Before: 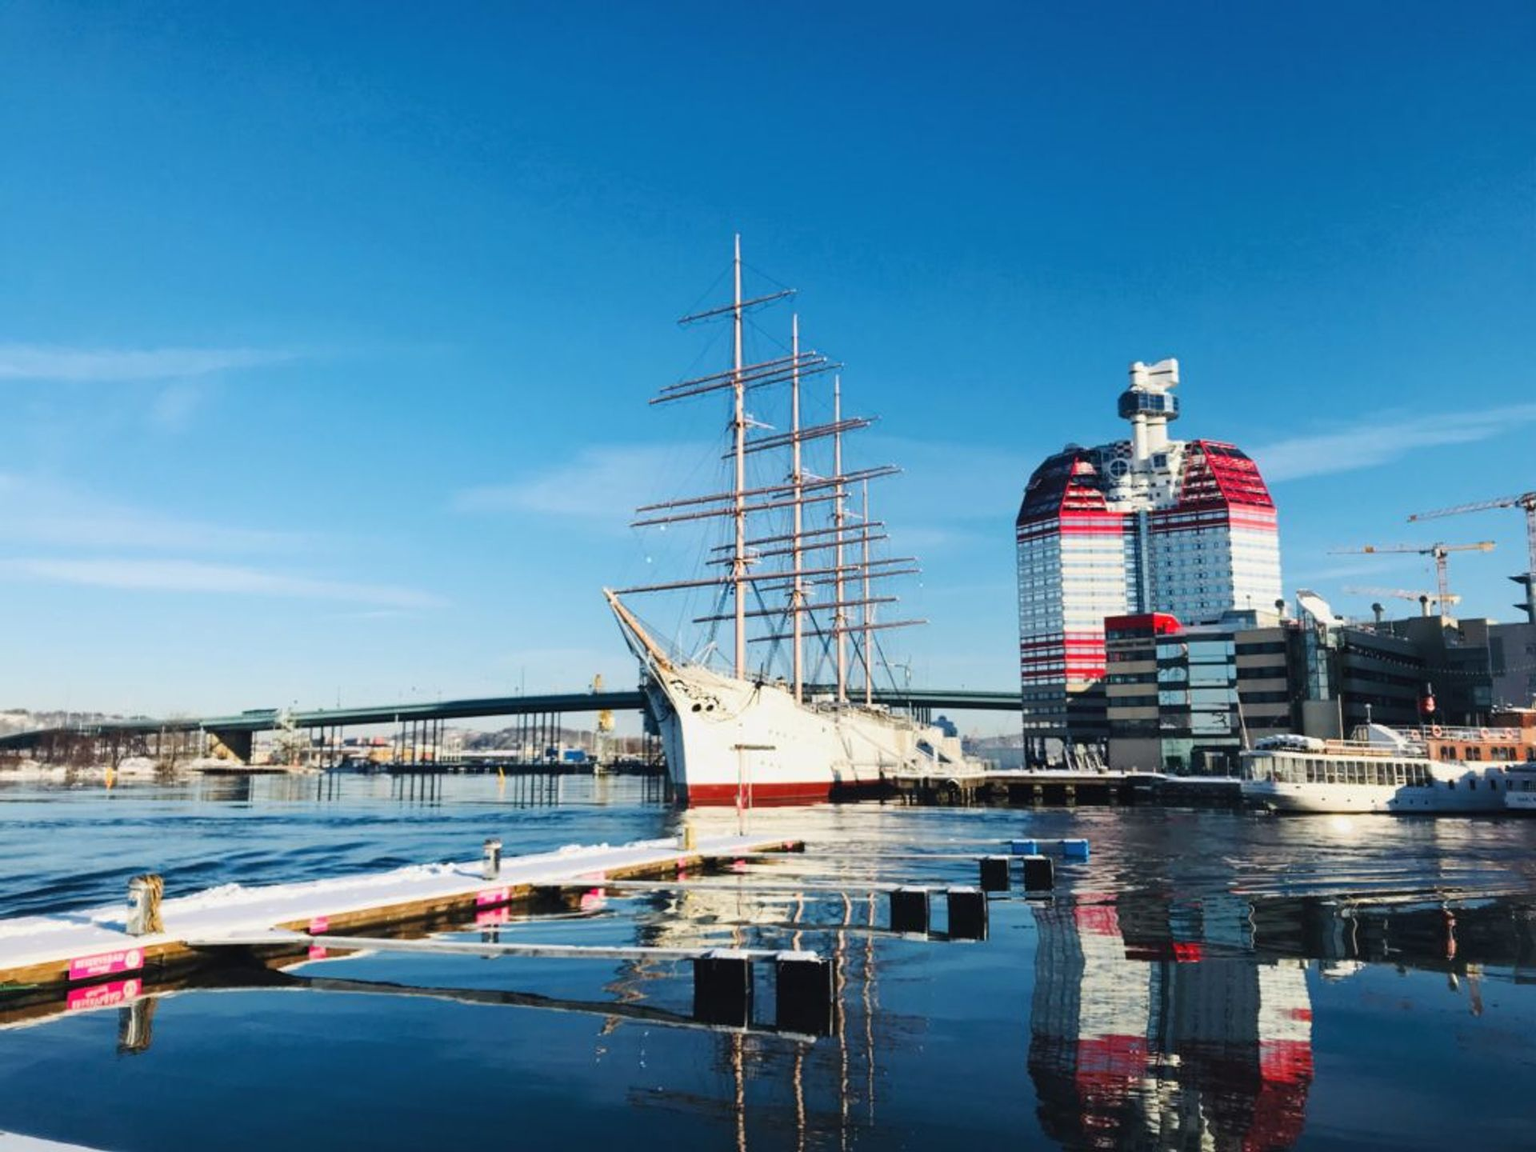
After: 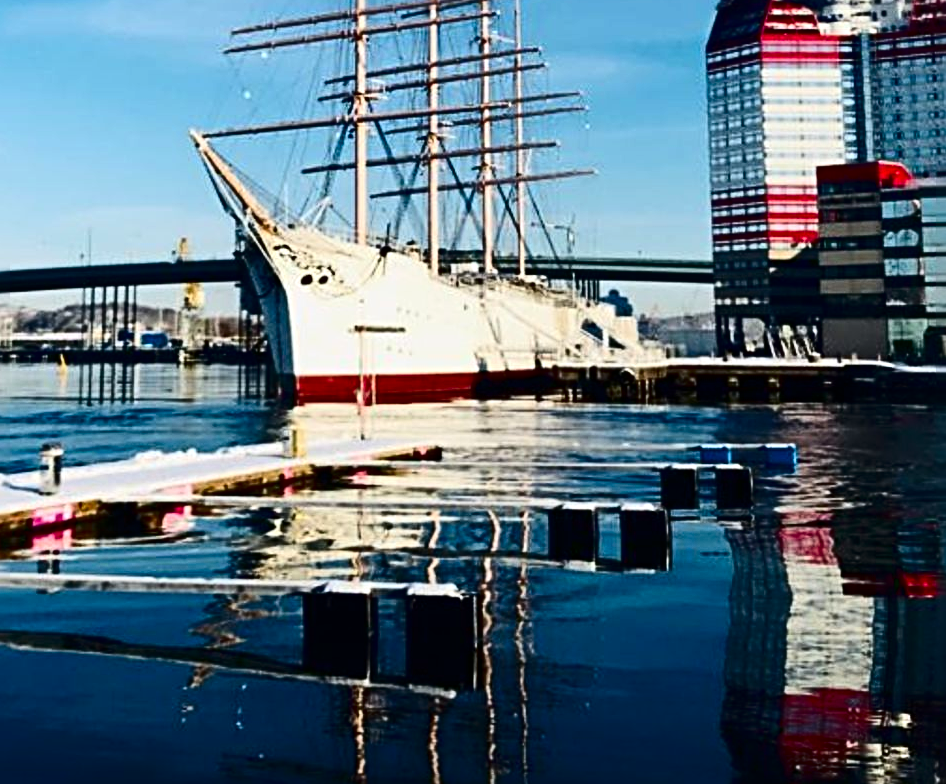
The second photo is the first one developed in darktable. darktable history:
crop: left 29.398%, top 42.053%, right 21.288%, bottom 3.499%
sharpen: radius 3.979
contrast brightness saturation: contrast 0.236, brightness -0.231, saturation 0.137
